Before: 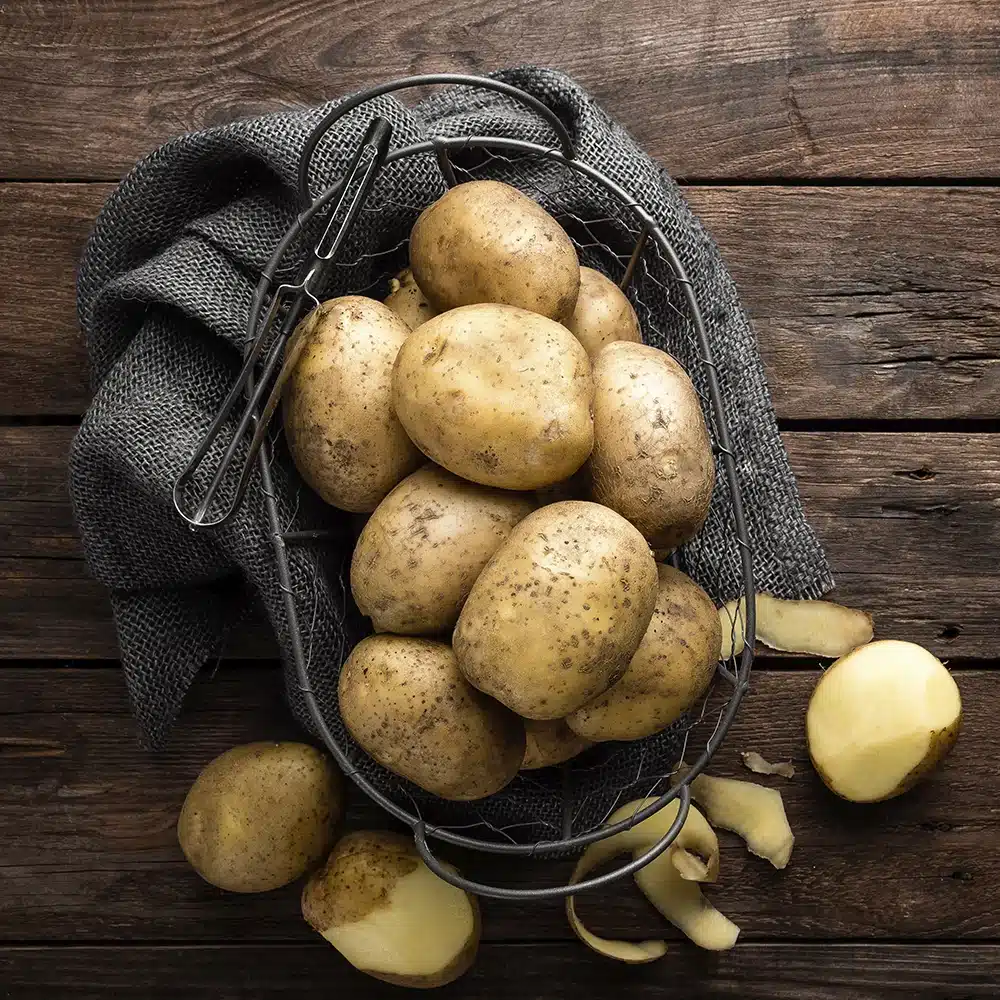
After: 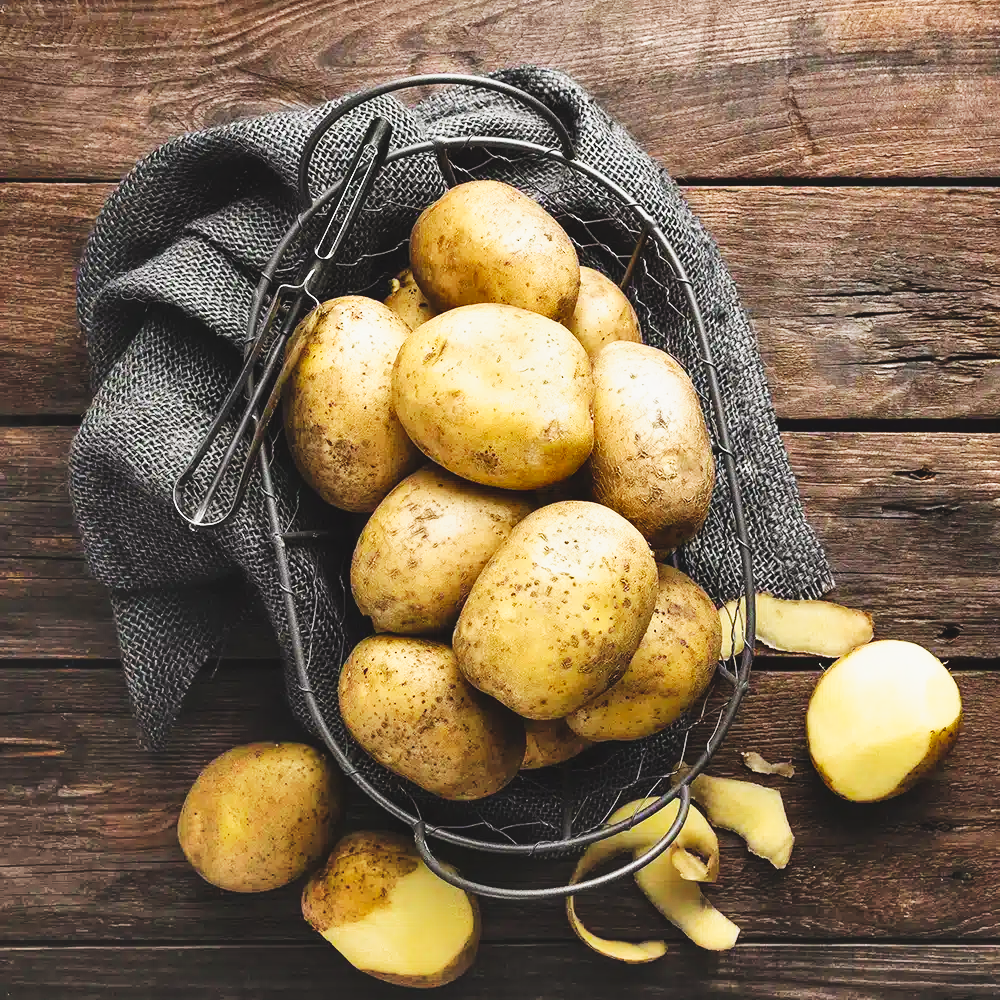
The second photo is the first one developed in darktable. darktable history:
base curve: curves: ch0 [(0, 0) (0.032, 0.025) (0.121, 0.166) (0.206, 0.329) (0.605, 0.79) (1, 1)], preserve colors none
shadows and highlights: shadows 60, soften with gaussian
contrast brightness saturation: contrast -0.1, brightness 0.05, saturation 0.08
tone curve: curves: ch0 [(0, 0) (0.003, 0.003) (0.011, 0.012) (0.025, 0.027) (0.044, 0.048) (0.069, 0.076) (0.1, 0.109) (0.136, 0.148) (0.177, 0.194) (0.224, 0.245) (0.277, 0.303) (0.335, 0.366) (0.399, 0.436) (0.468, 0.511) (0.543, 0.593) (0.623, 0.681) (0.709, 0.775) (0.801, 0.875) (0.898, 0.954) (1, 1)], preserve colors none
